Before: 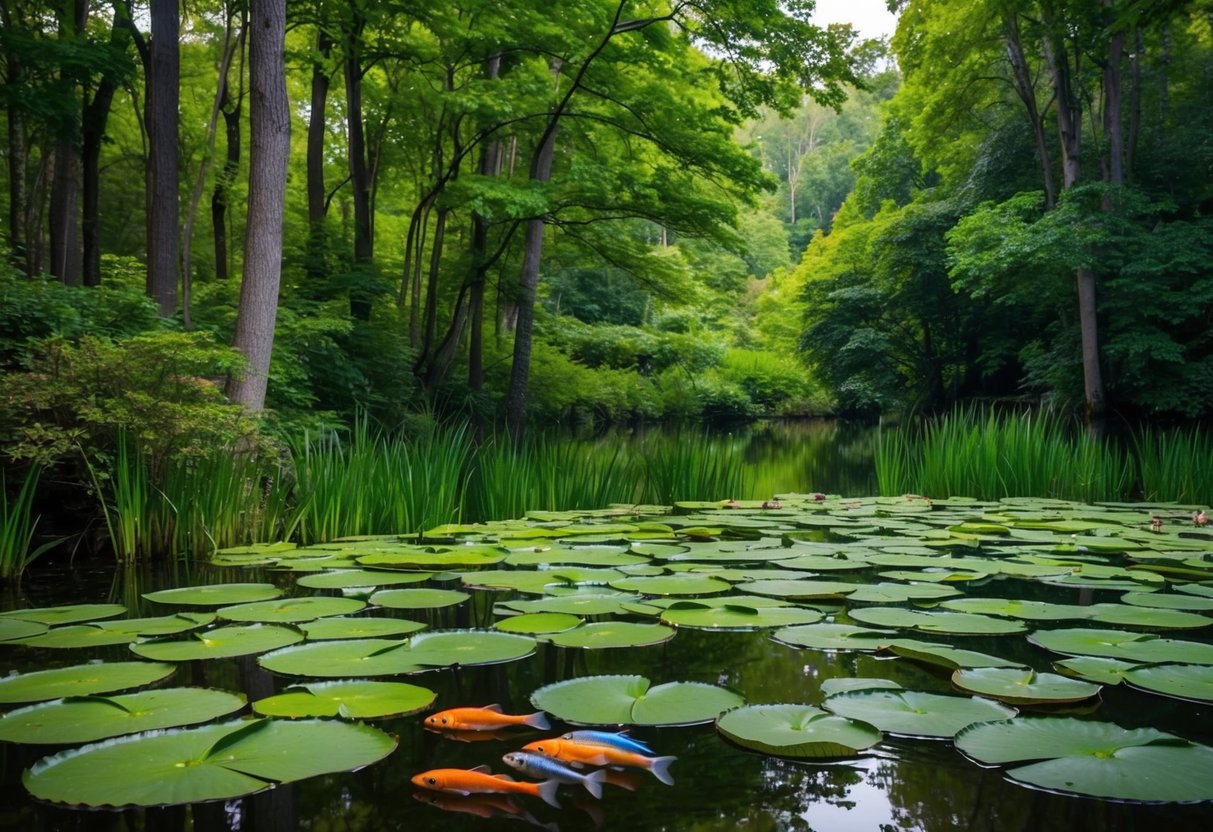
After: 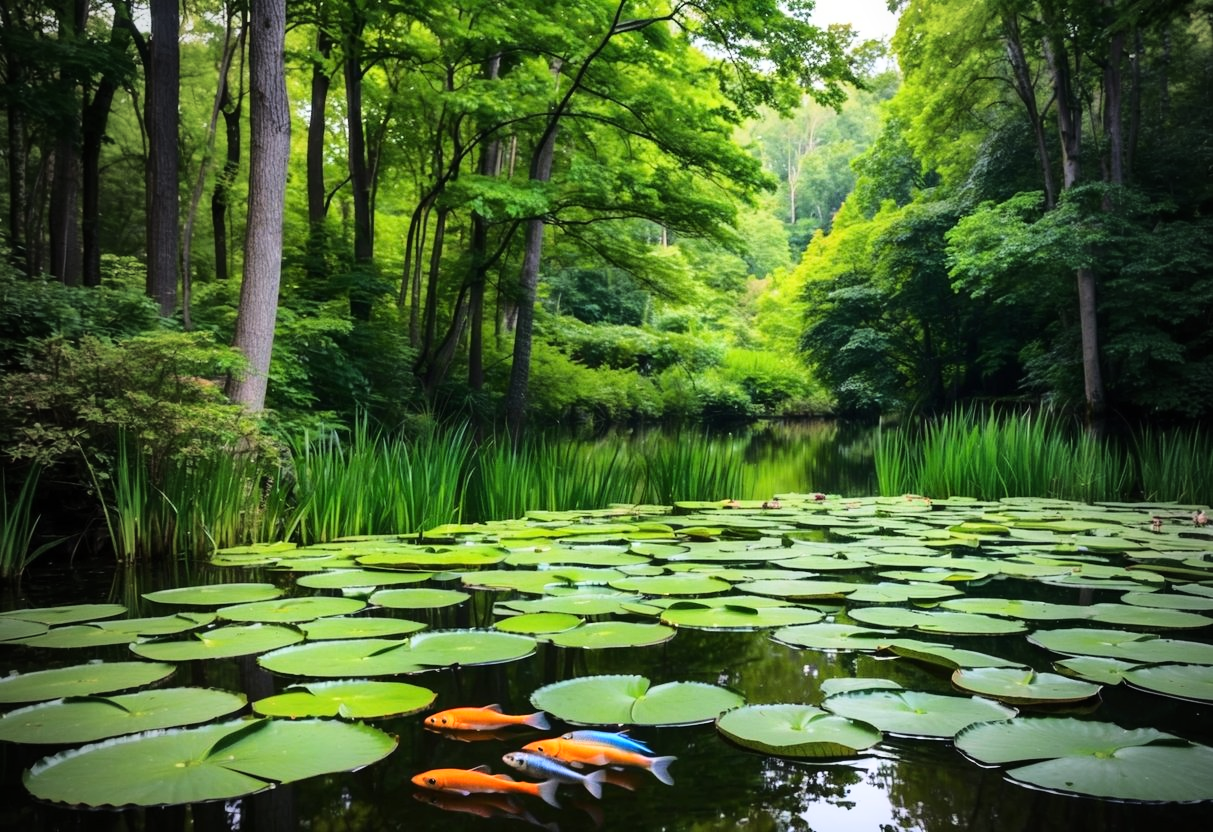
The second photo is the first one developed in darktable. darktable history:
base curve: curves: ch0 [(0, 0) (0.028, 0.03) (0.121, 0.232) (0.46, 0.748) (0.859, 0.968) (1, 1)]
vignetting: fall-off start 96.11%, fall-off radius 99.61%, width/height ratio 0.611
